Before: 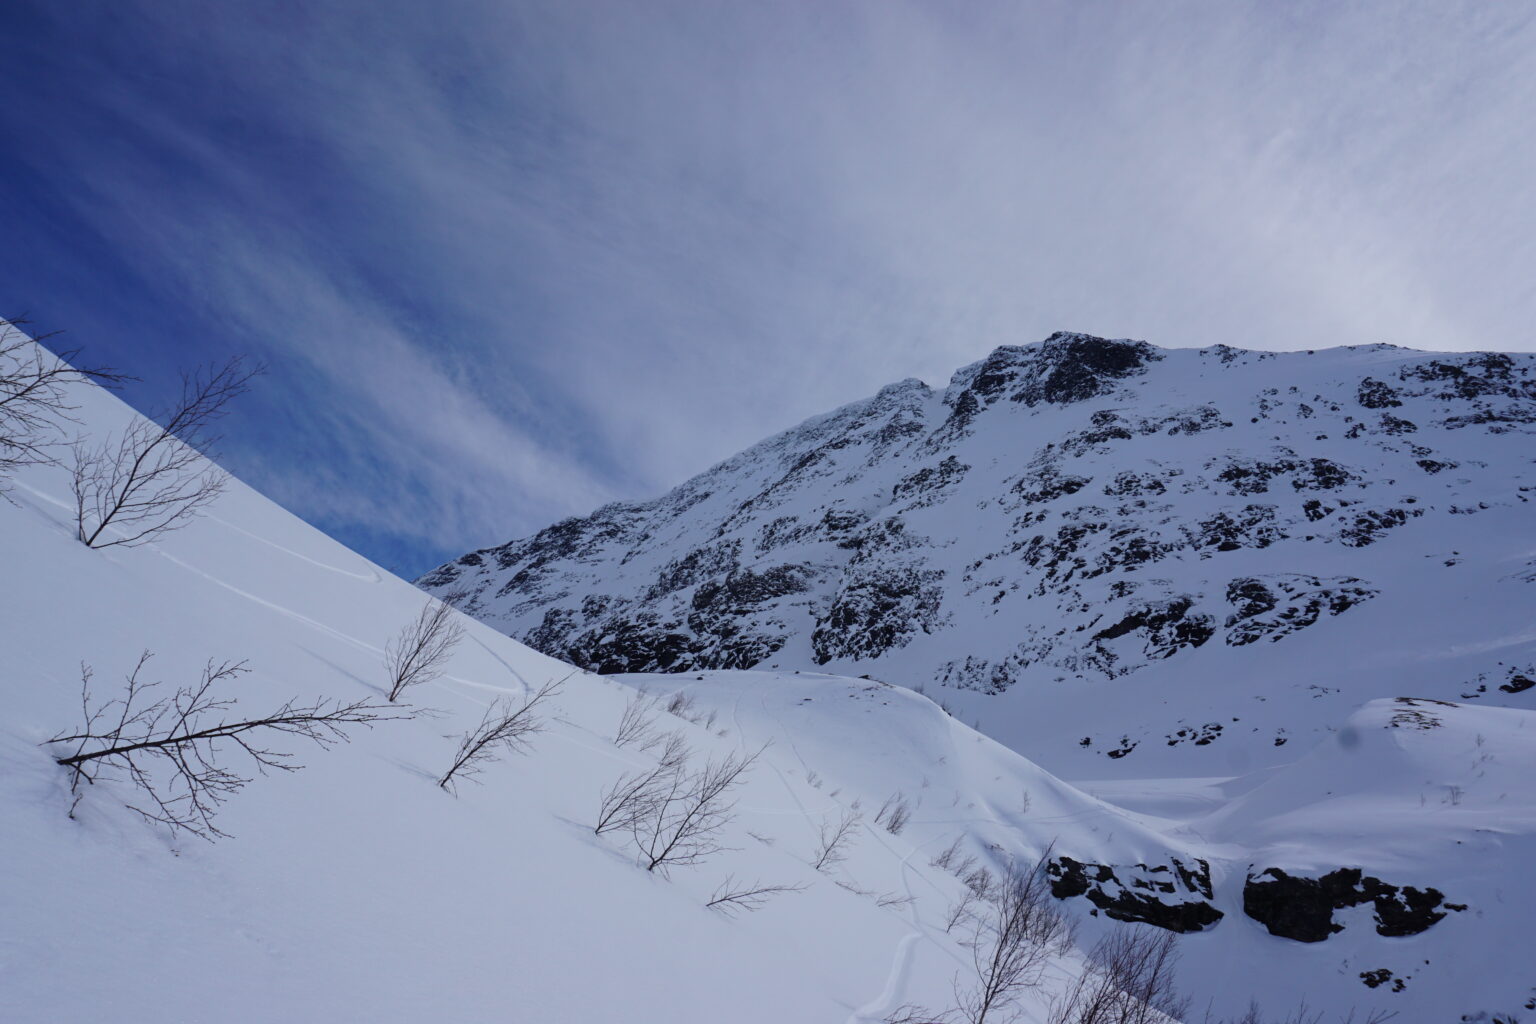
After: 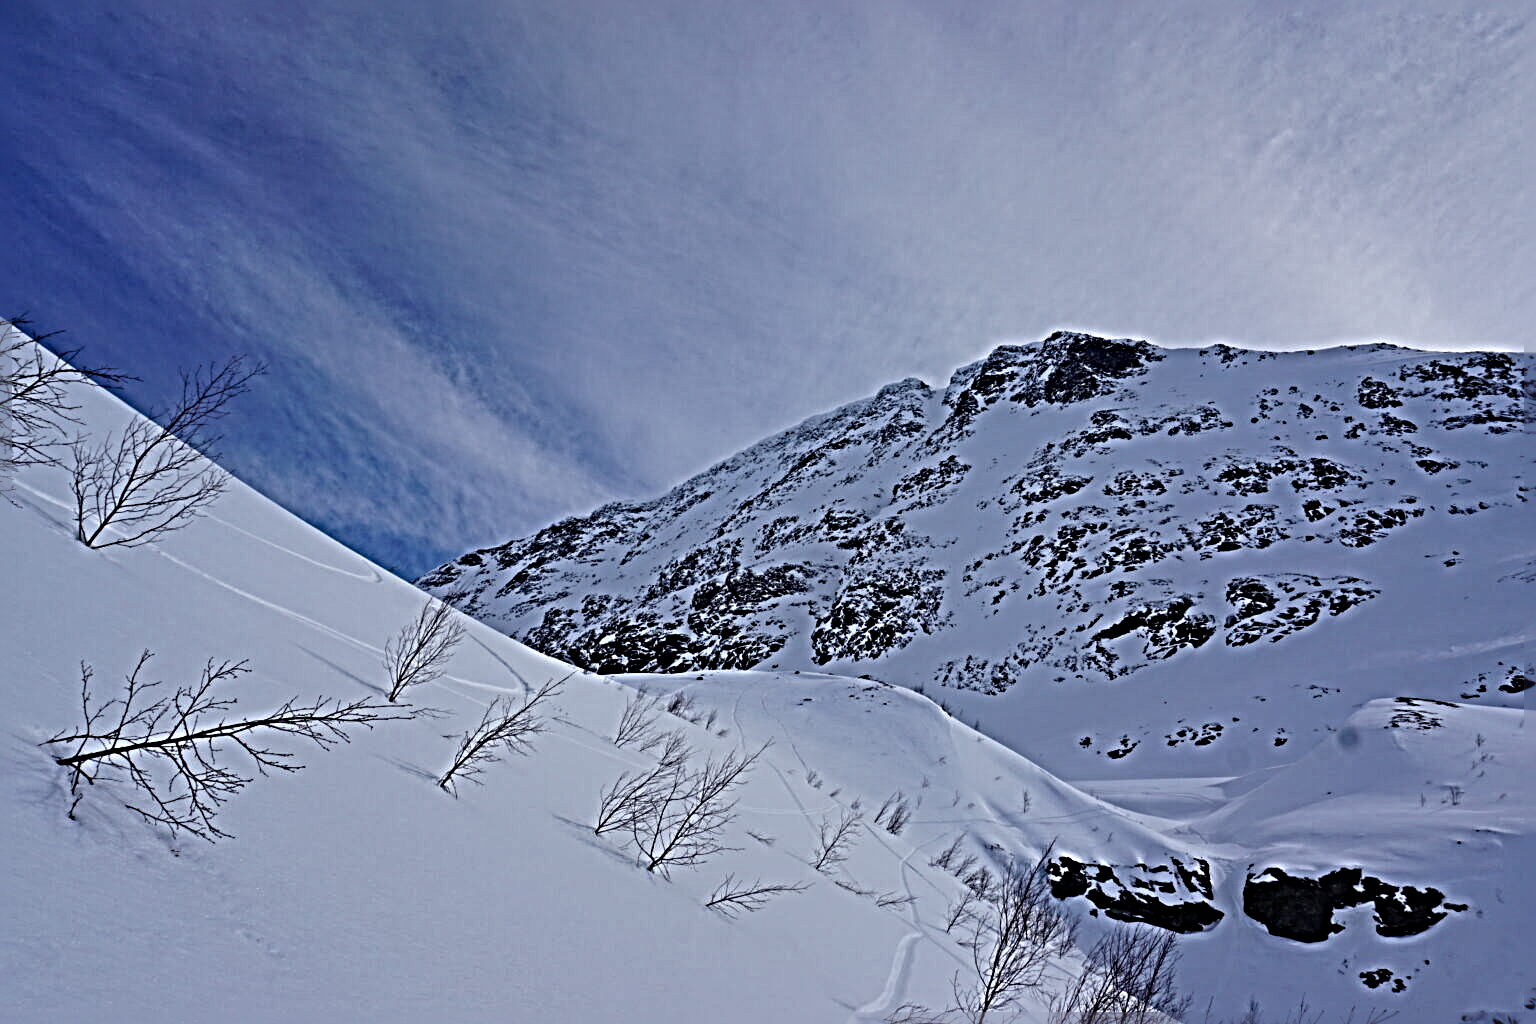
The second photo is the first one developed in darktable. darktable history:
sharpen: radius 6.247, amount 1.799, threshold 0.071
shadows and highlights: soften with gaussian
